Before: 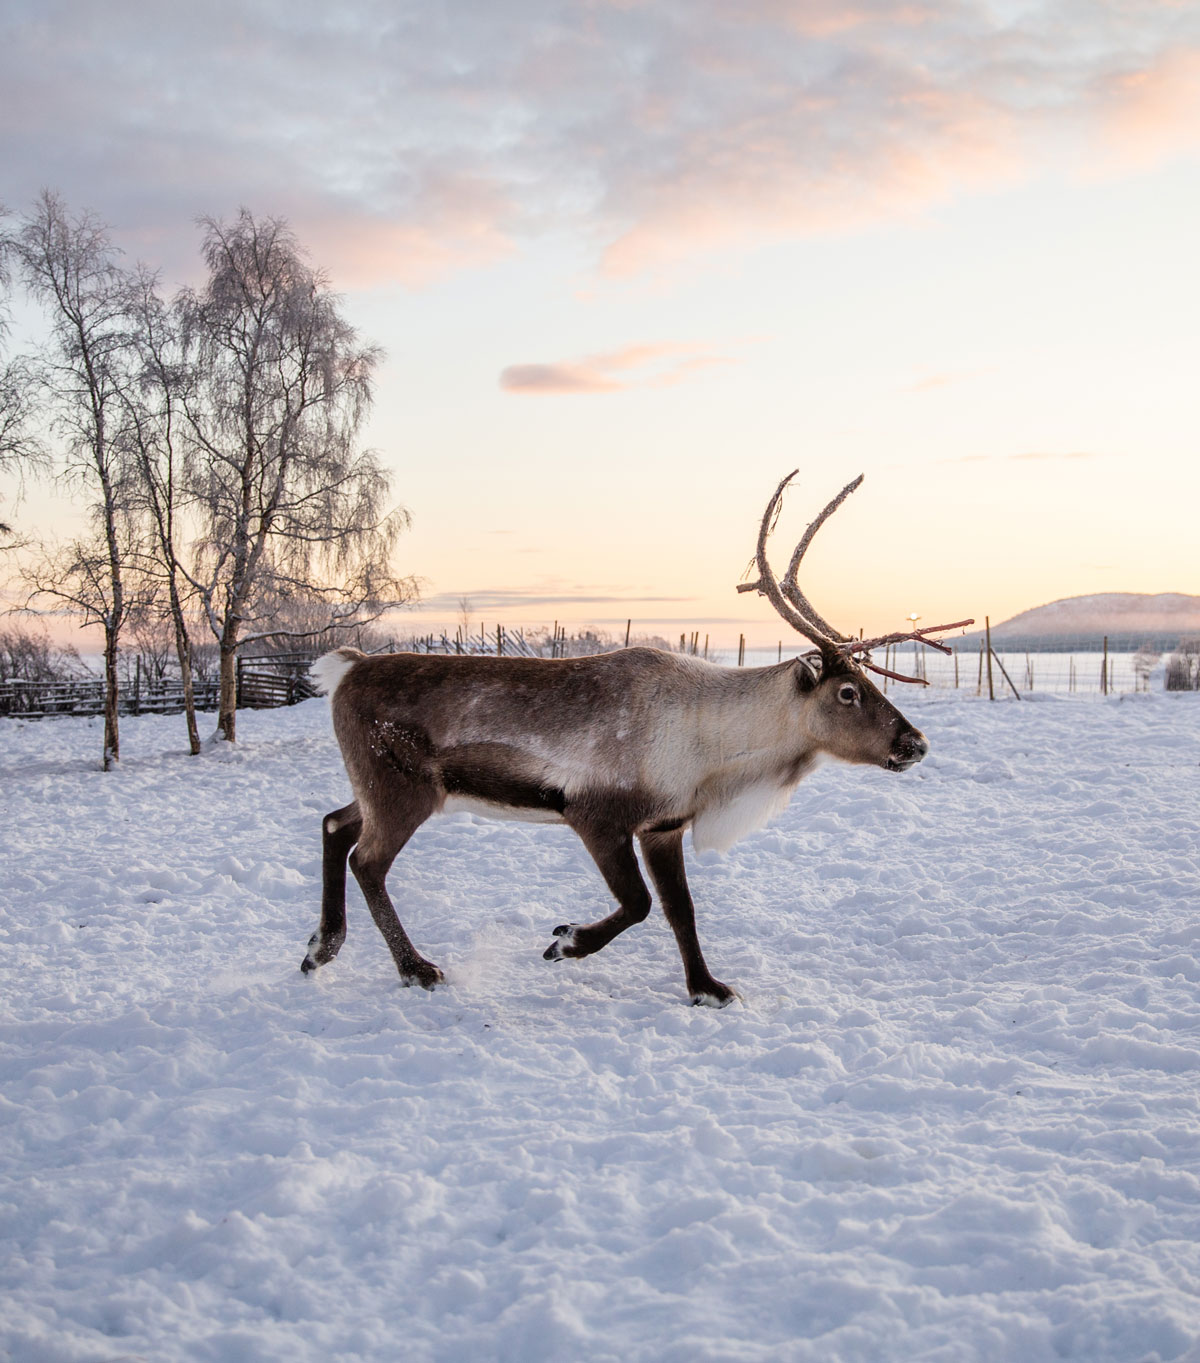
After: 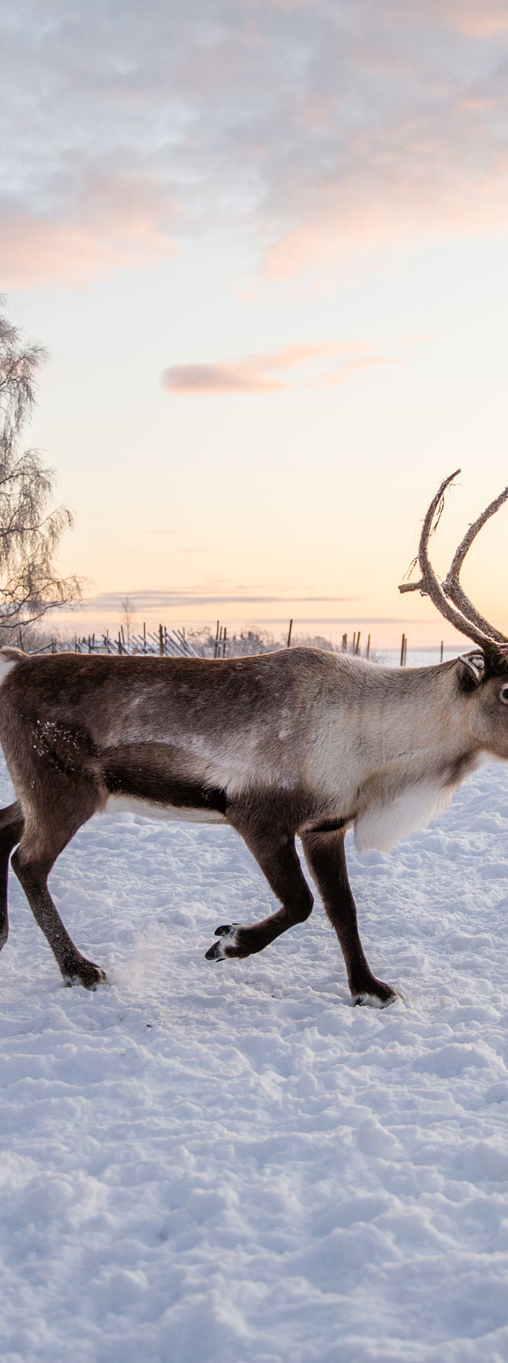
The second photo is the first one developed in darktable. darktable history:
crop: left 28.174%, right 29.466%
